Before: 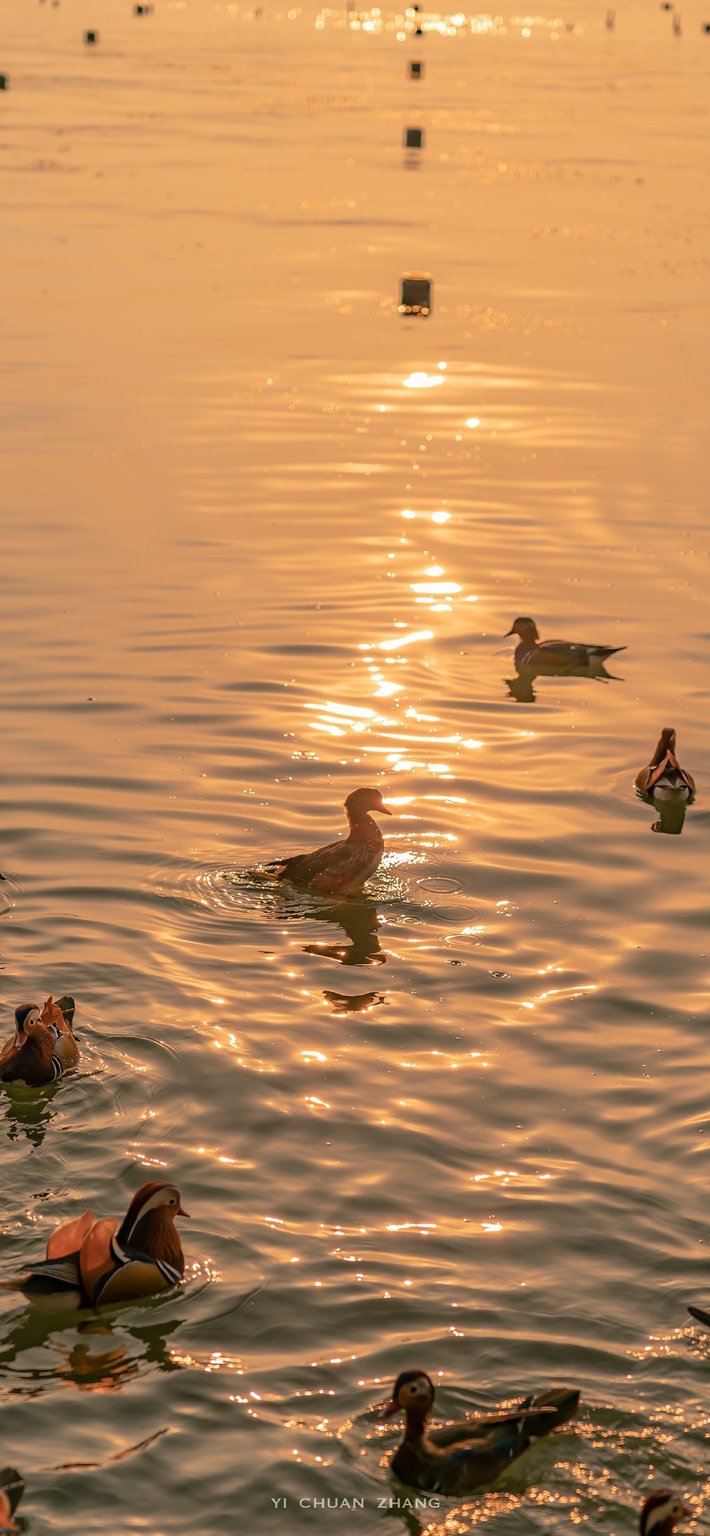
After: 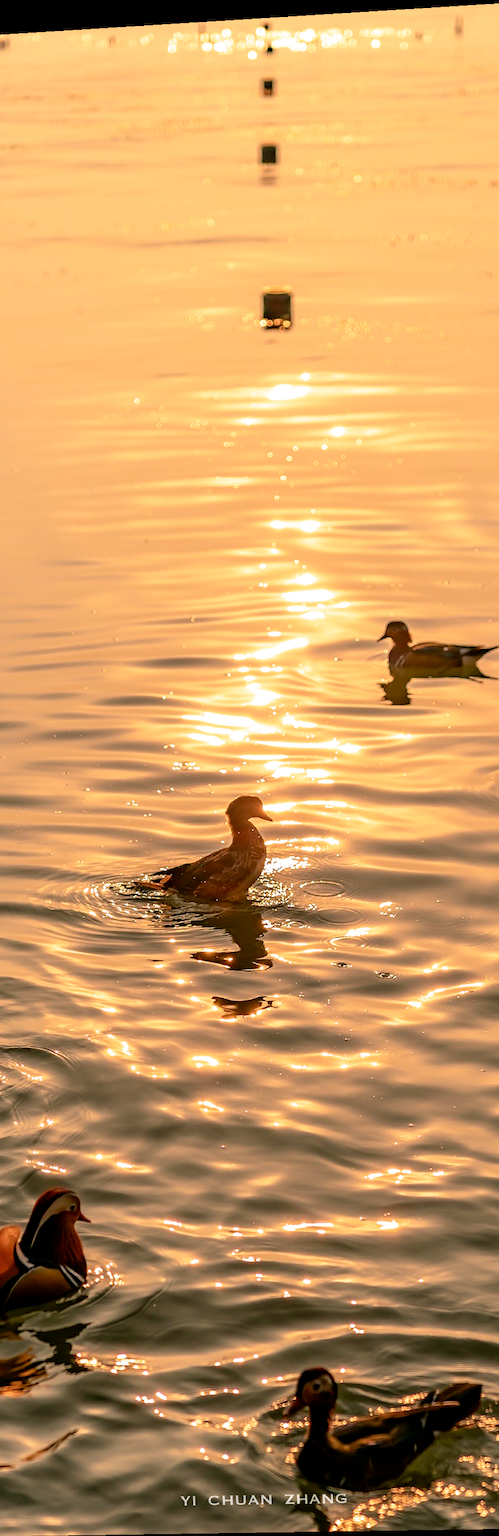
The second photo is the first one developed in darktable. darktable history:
exposure: exposure 0.236 EV, compensate highlight preservation false
filmic rgb: black relative exposure -8.7 EV, white relative exposure 2.7 EV, threshold 3 EV, target black luminance 0%, hardness 6.25, latitude 75%, contrast 1.325, highlights saturation mix -5%, preserve chrominance no, color science v5 (2021), iterations of high-quality reconstruction 0, enable highlight reconstruction true
crop and rotate: left 18.442%, right 15.508%
rotate and perspective: rotation -2.22°, lens shift (horizontal) -0.022, automatic cropping off
